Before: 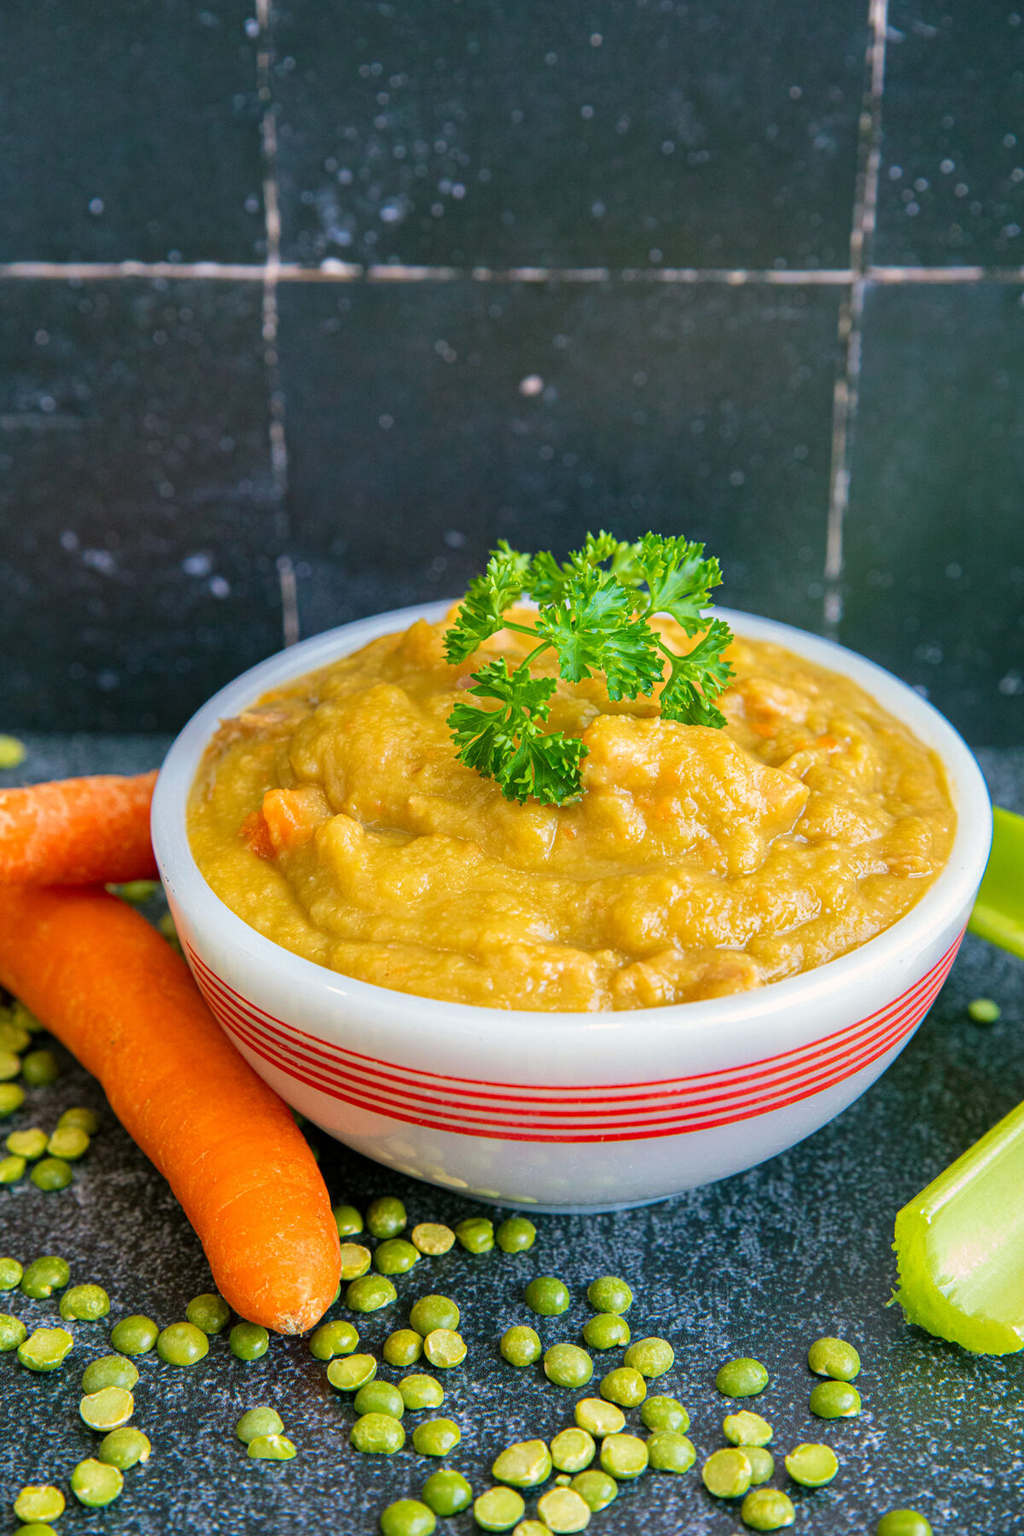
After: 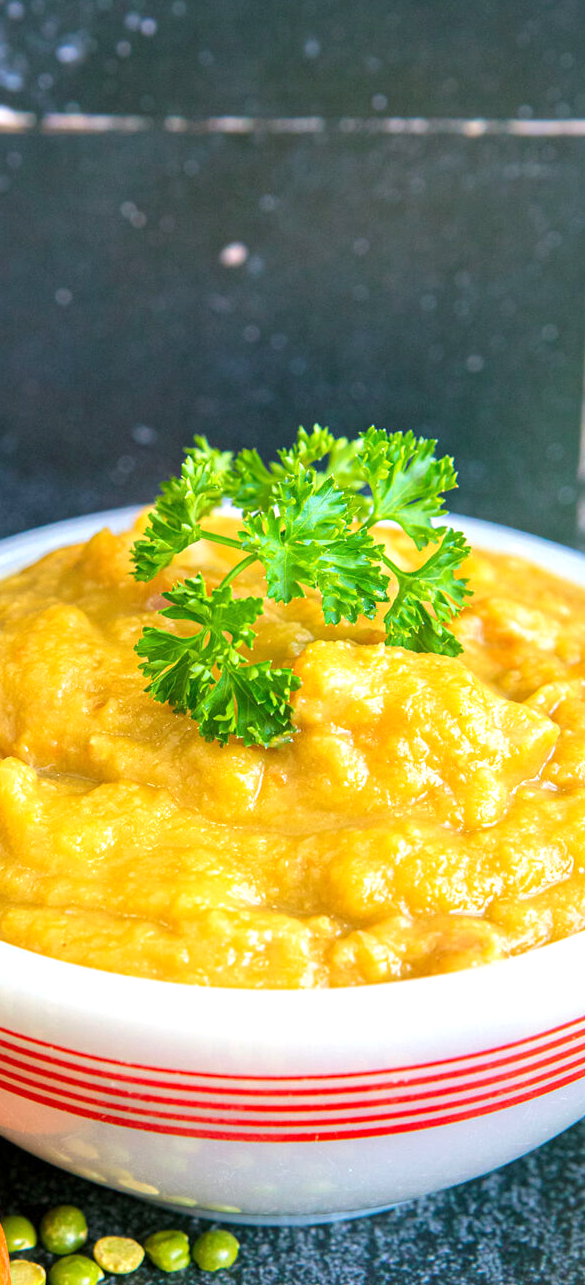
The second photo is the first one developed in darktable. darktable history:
crop: left 32.453%, top 10.993%, right 18.781%, bottom 17.567%
exposure: exposure 0.558 EV, compensate highlight preservation false
